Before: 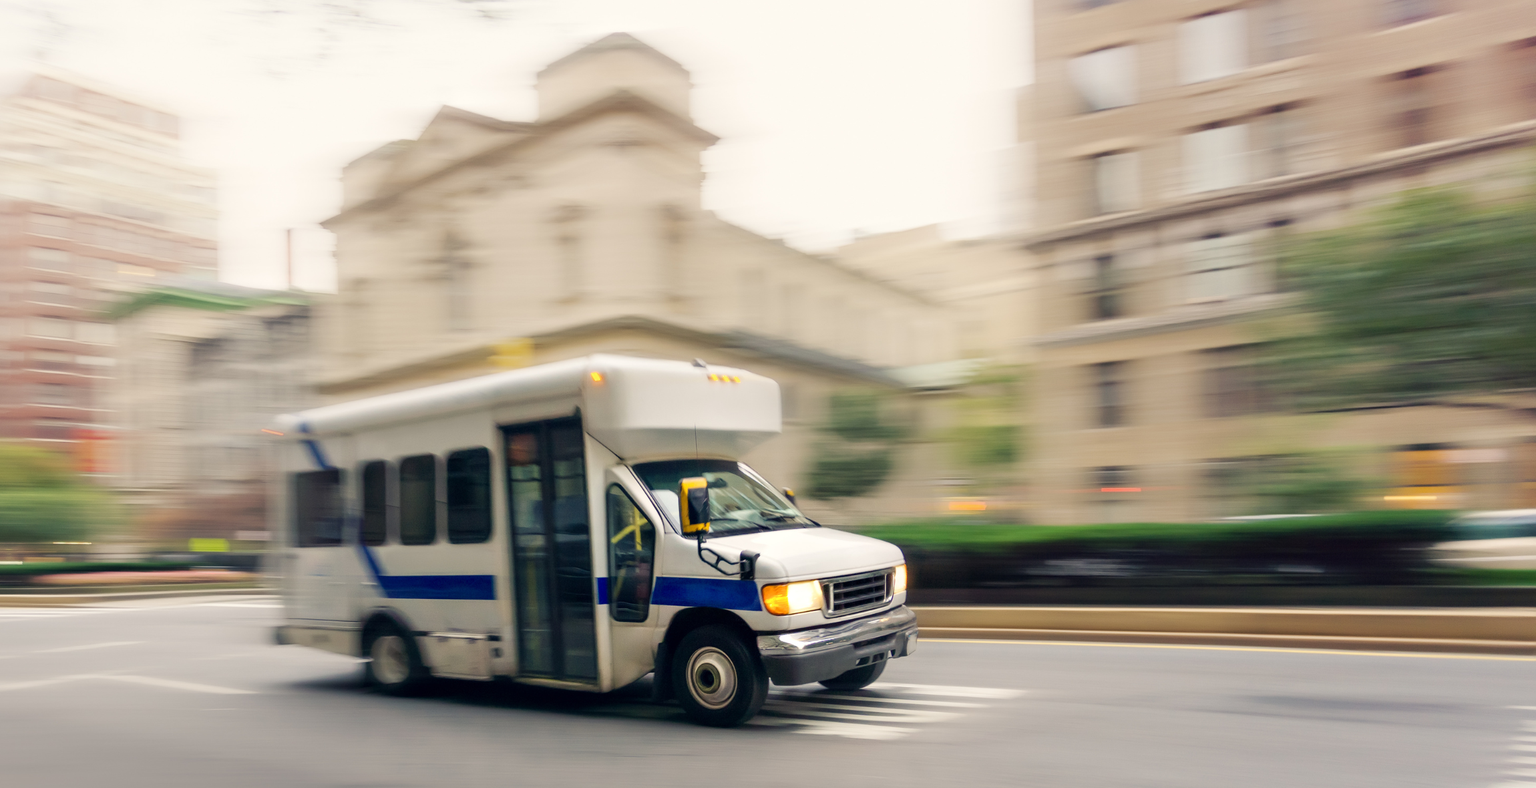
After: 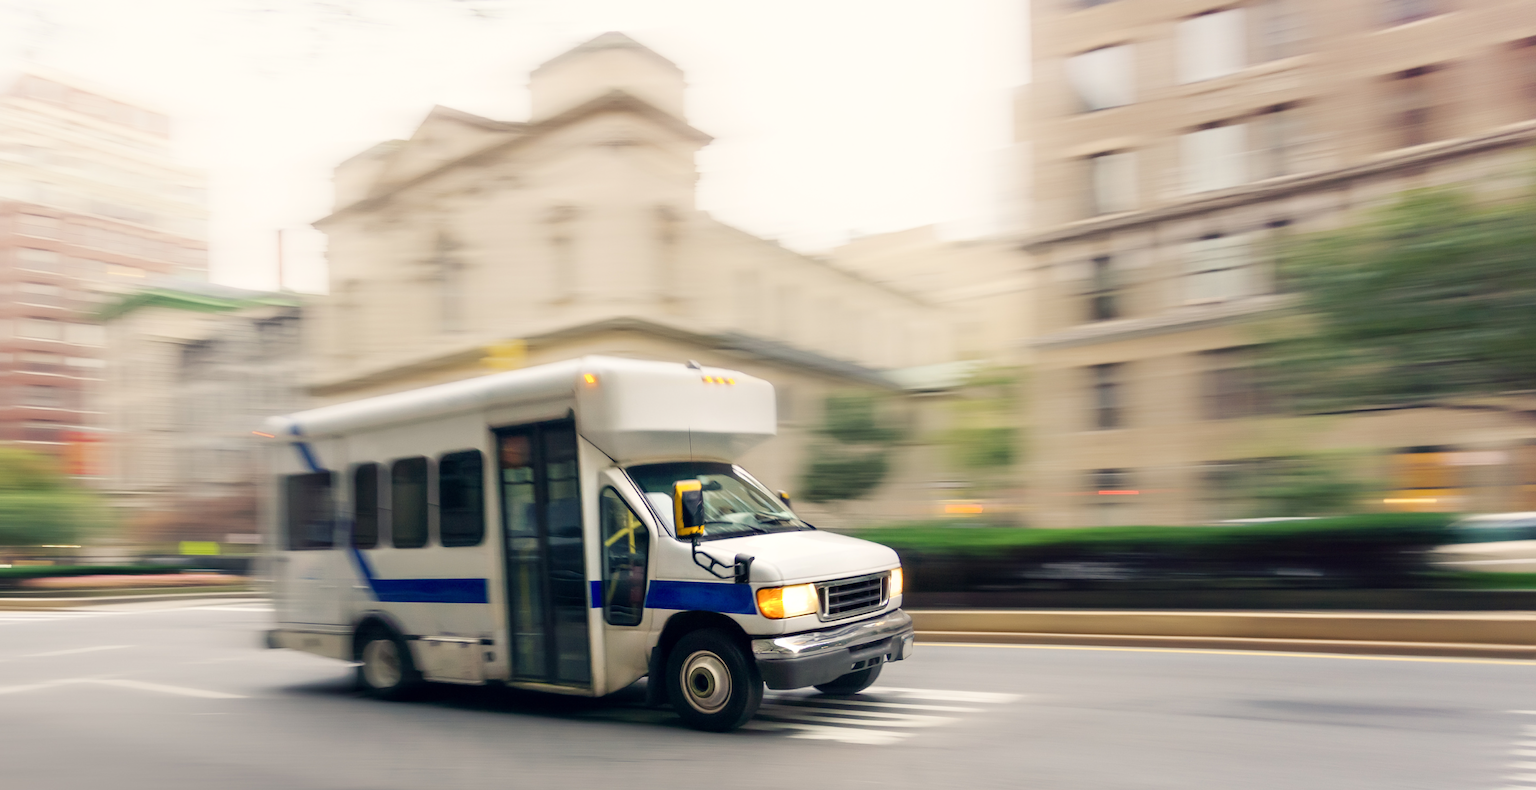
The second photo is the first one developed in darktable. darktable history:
crop and rotate: left 0.769%, top 0.171%, bottom 0.238%
shadows and highlights: shadows 0.245, highlights 39.83
